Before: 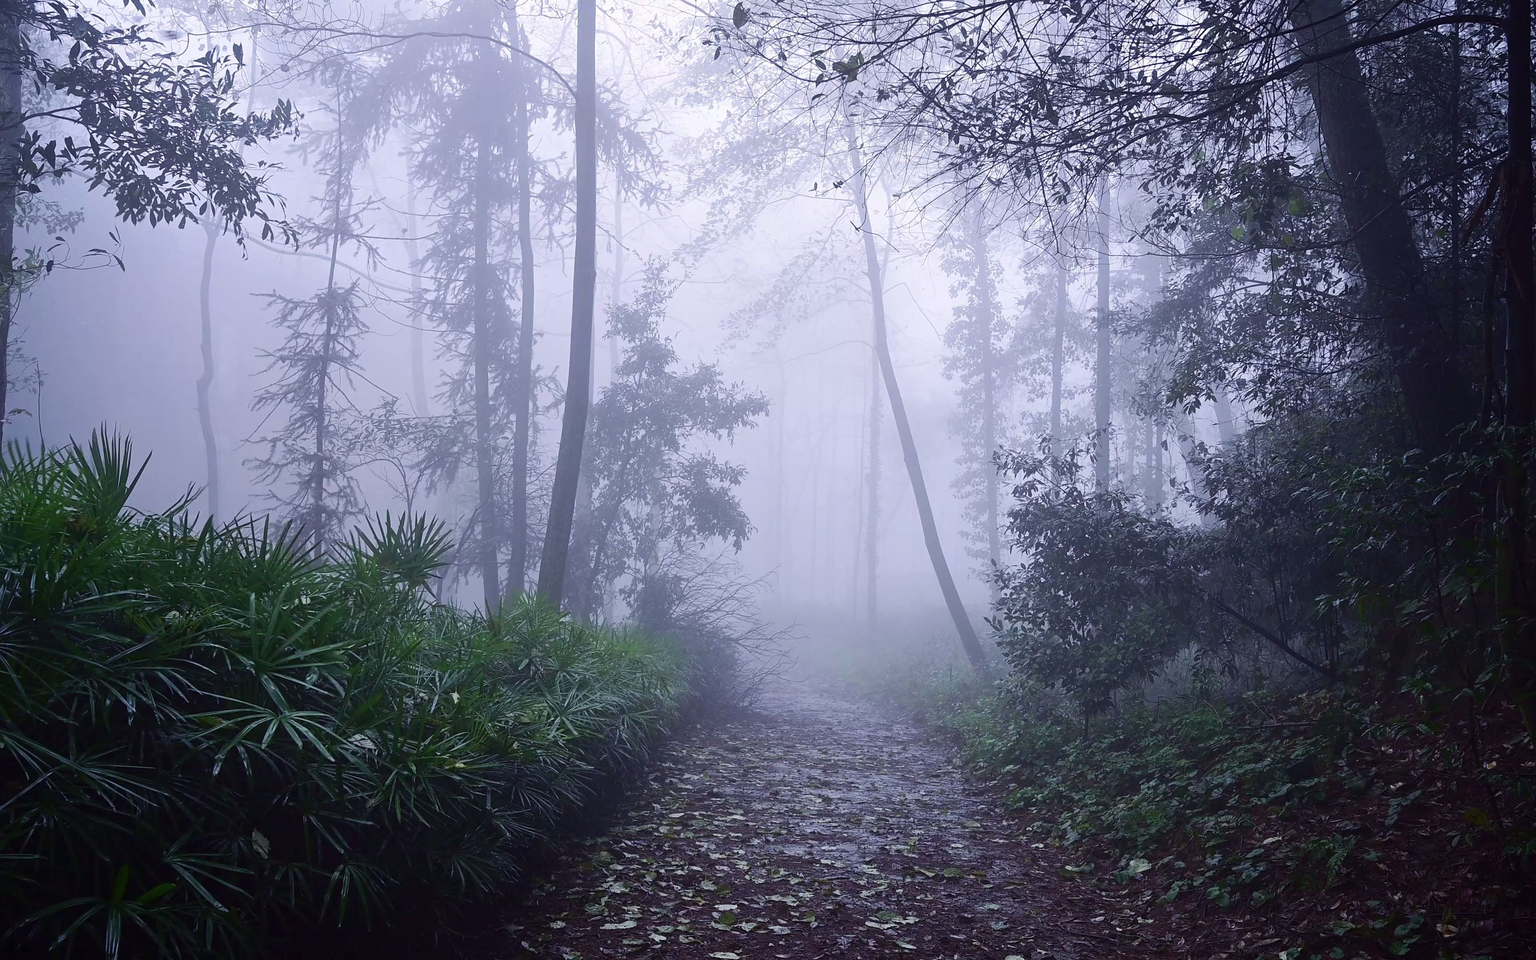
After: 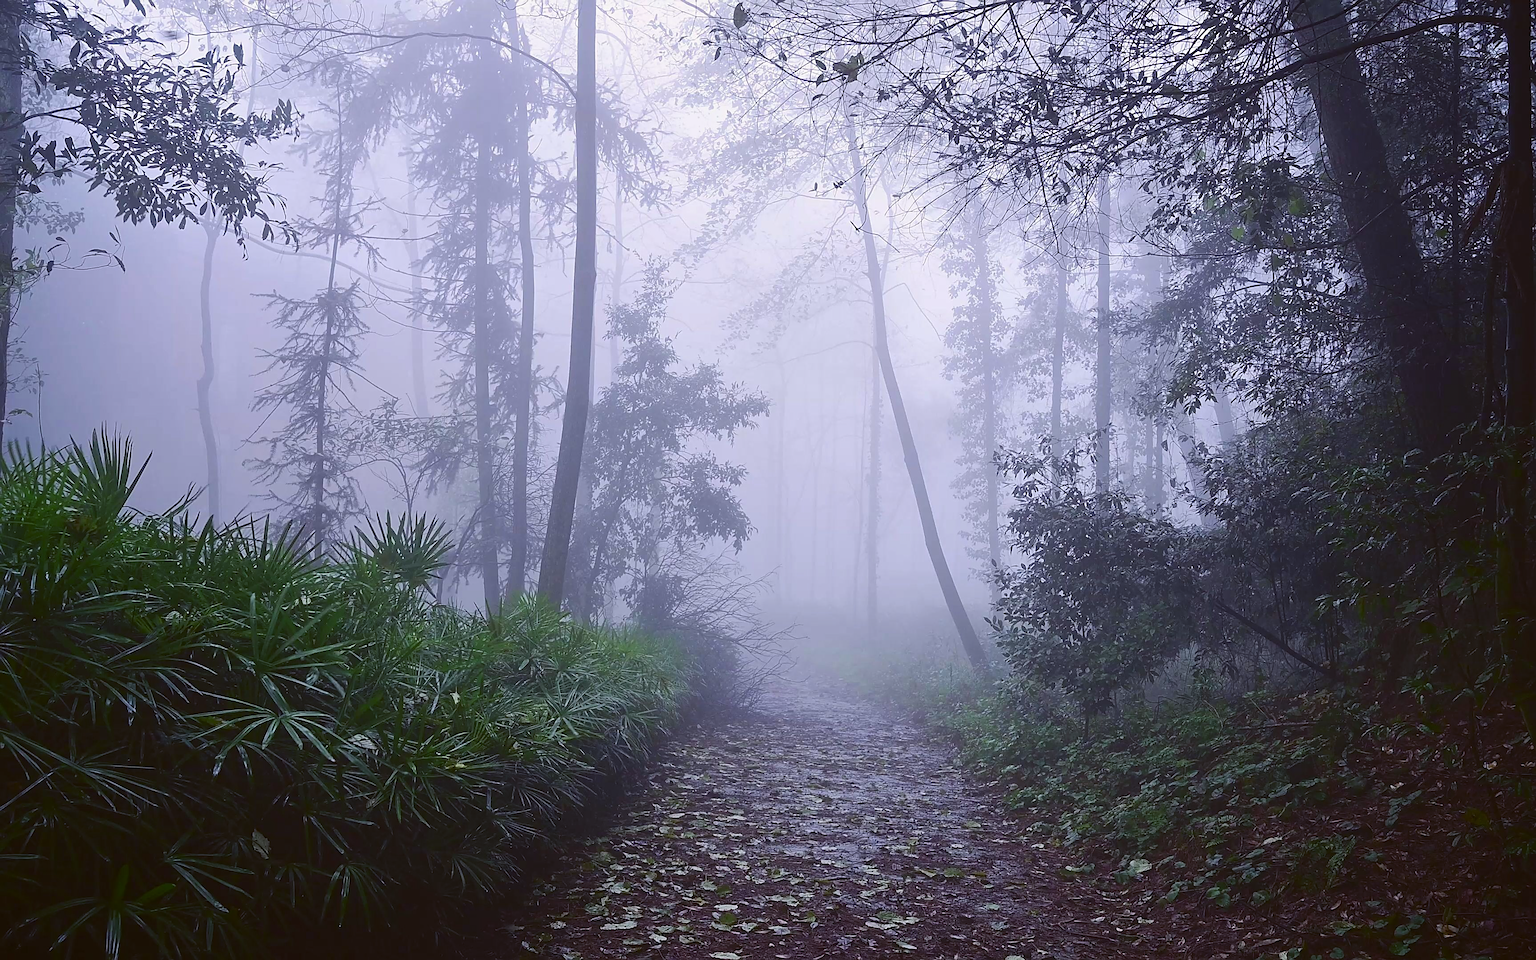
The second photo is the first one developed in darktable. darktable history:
color correction: highlights a* 3.22, highlights b* 1.93, saturation 1.19
sharpen: on, module defaults
color balance: lift [1.004, 1.002, 1.002, 0.998], gamma [1, 1.007, 1.002, 0.993], gain [1, 0.977, 1.013, 1.023], contrast -3.64%
